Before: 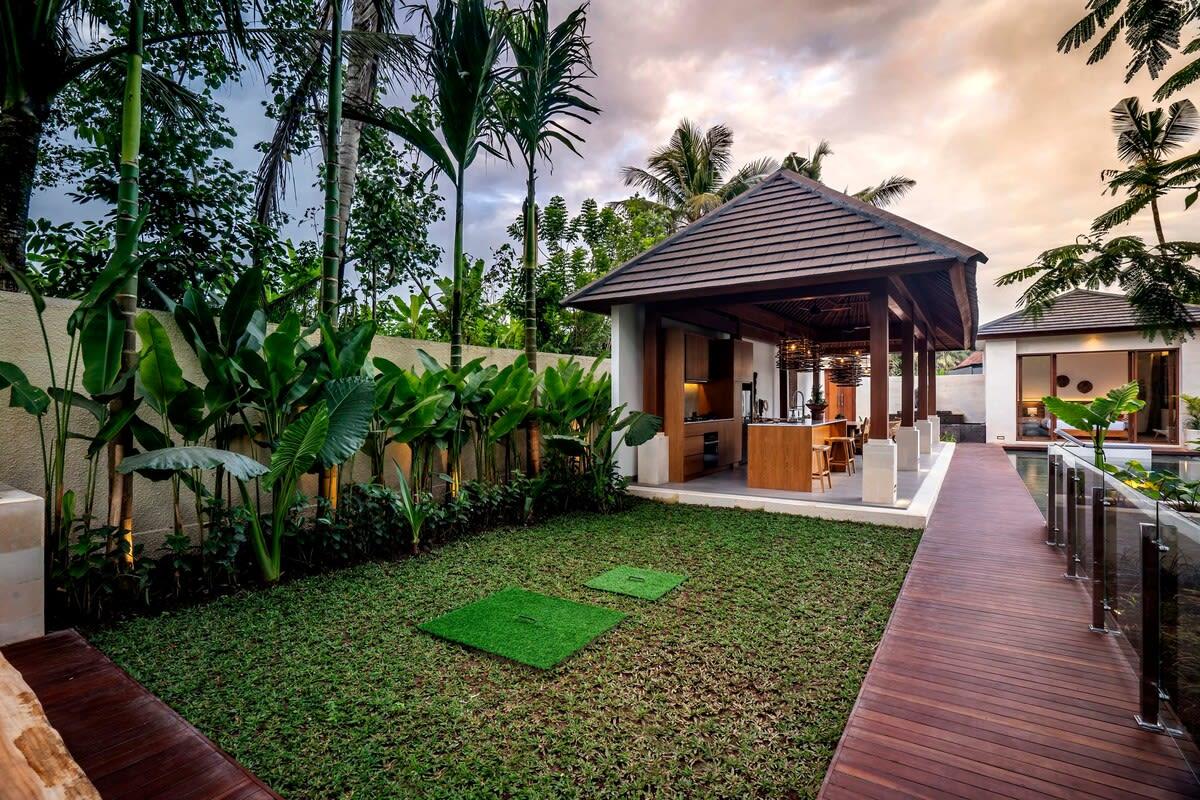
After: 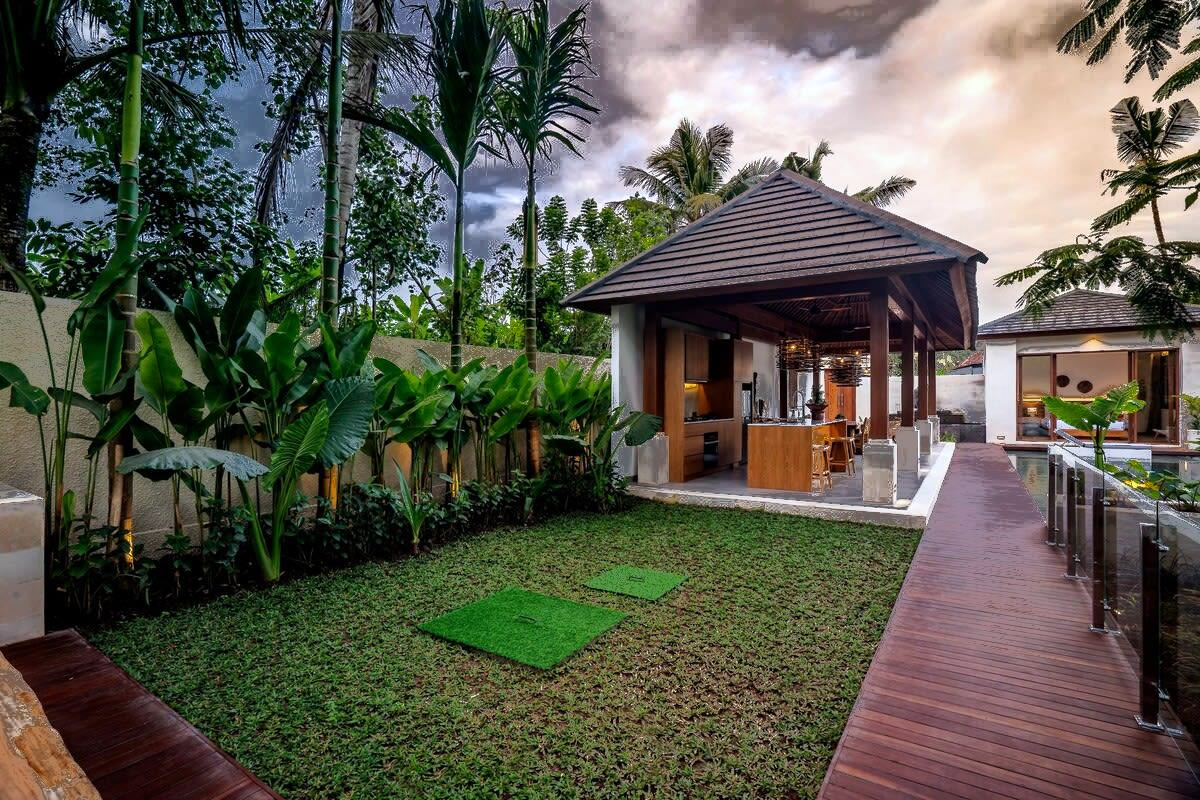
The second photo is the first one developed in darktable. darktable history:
white balance: red 0.98, blue 1.034
fill light: exposure -0.73 EV, center 0.69, width 2.2
